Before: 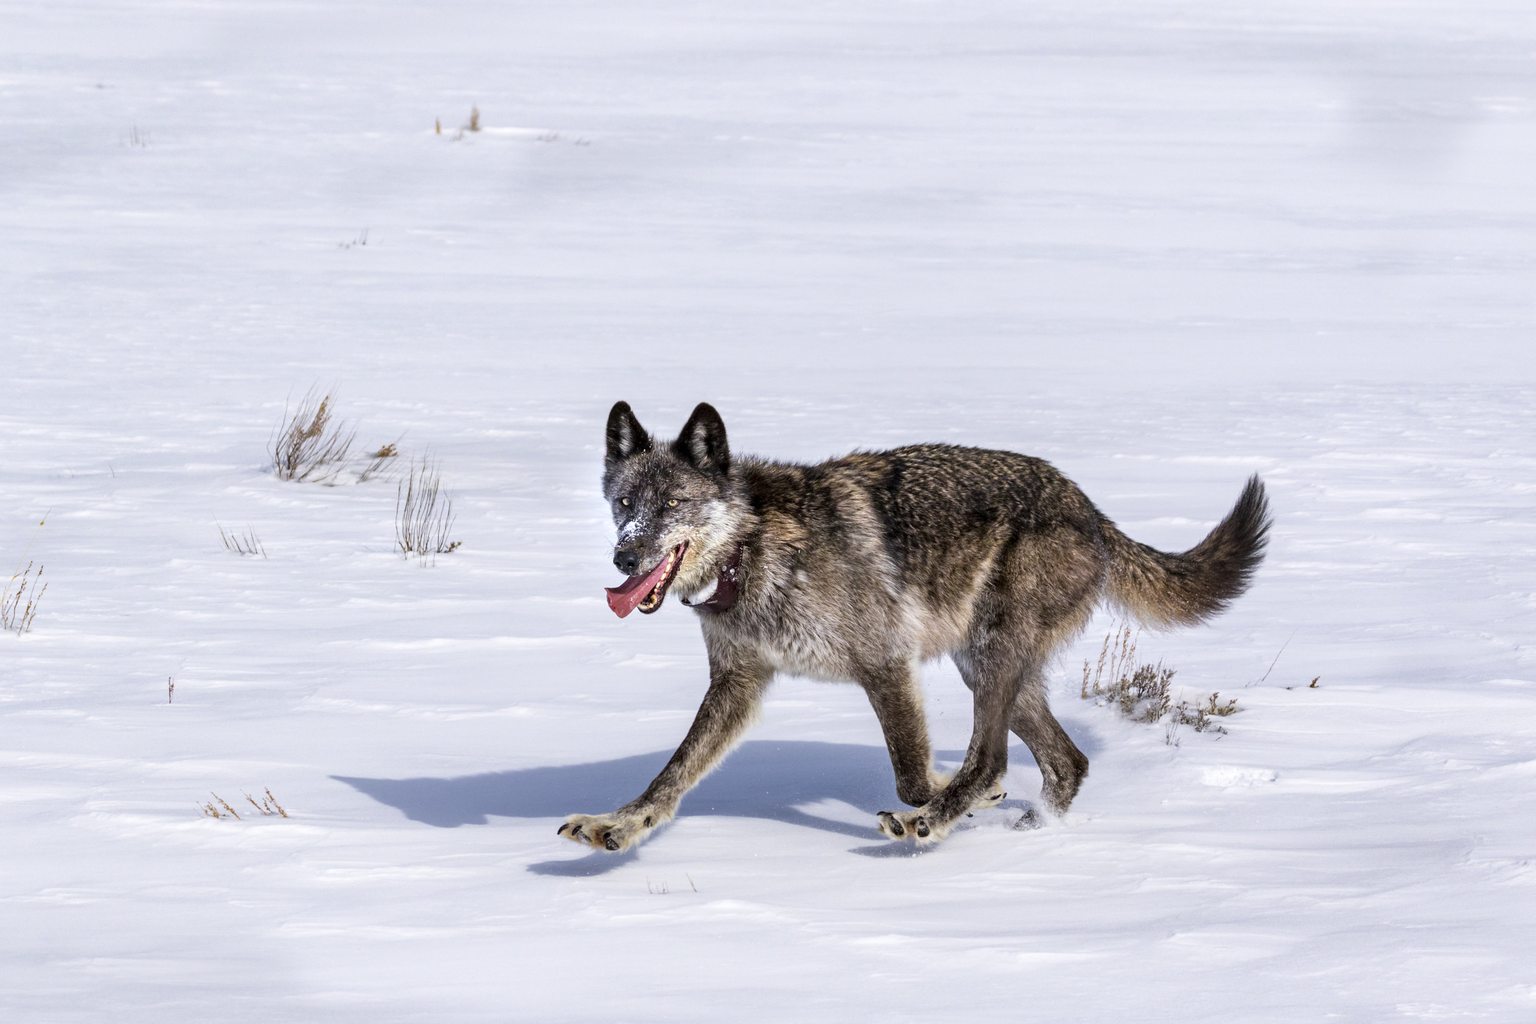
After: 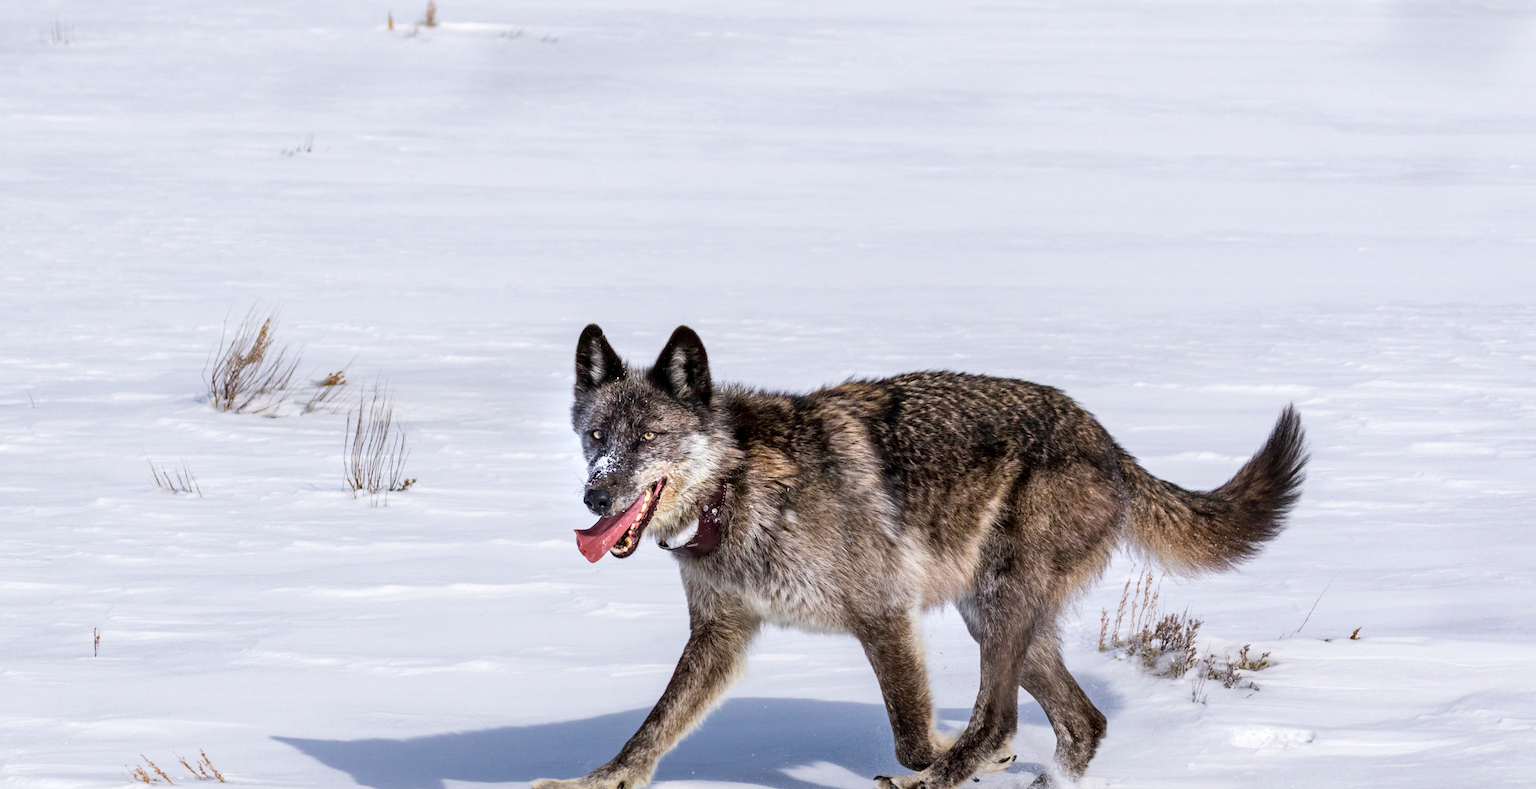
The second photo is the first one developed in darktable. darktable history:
crop: left 5.456%, top 10.46%, right 3.705%, bottom 19.479%
